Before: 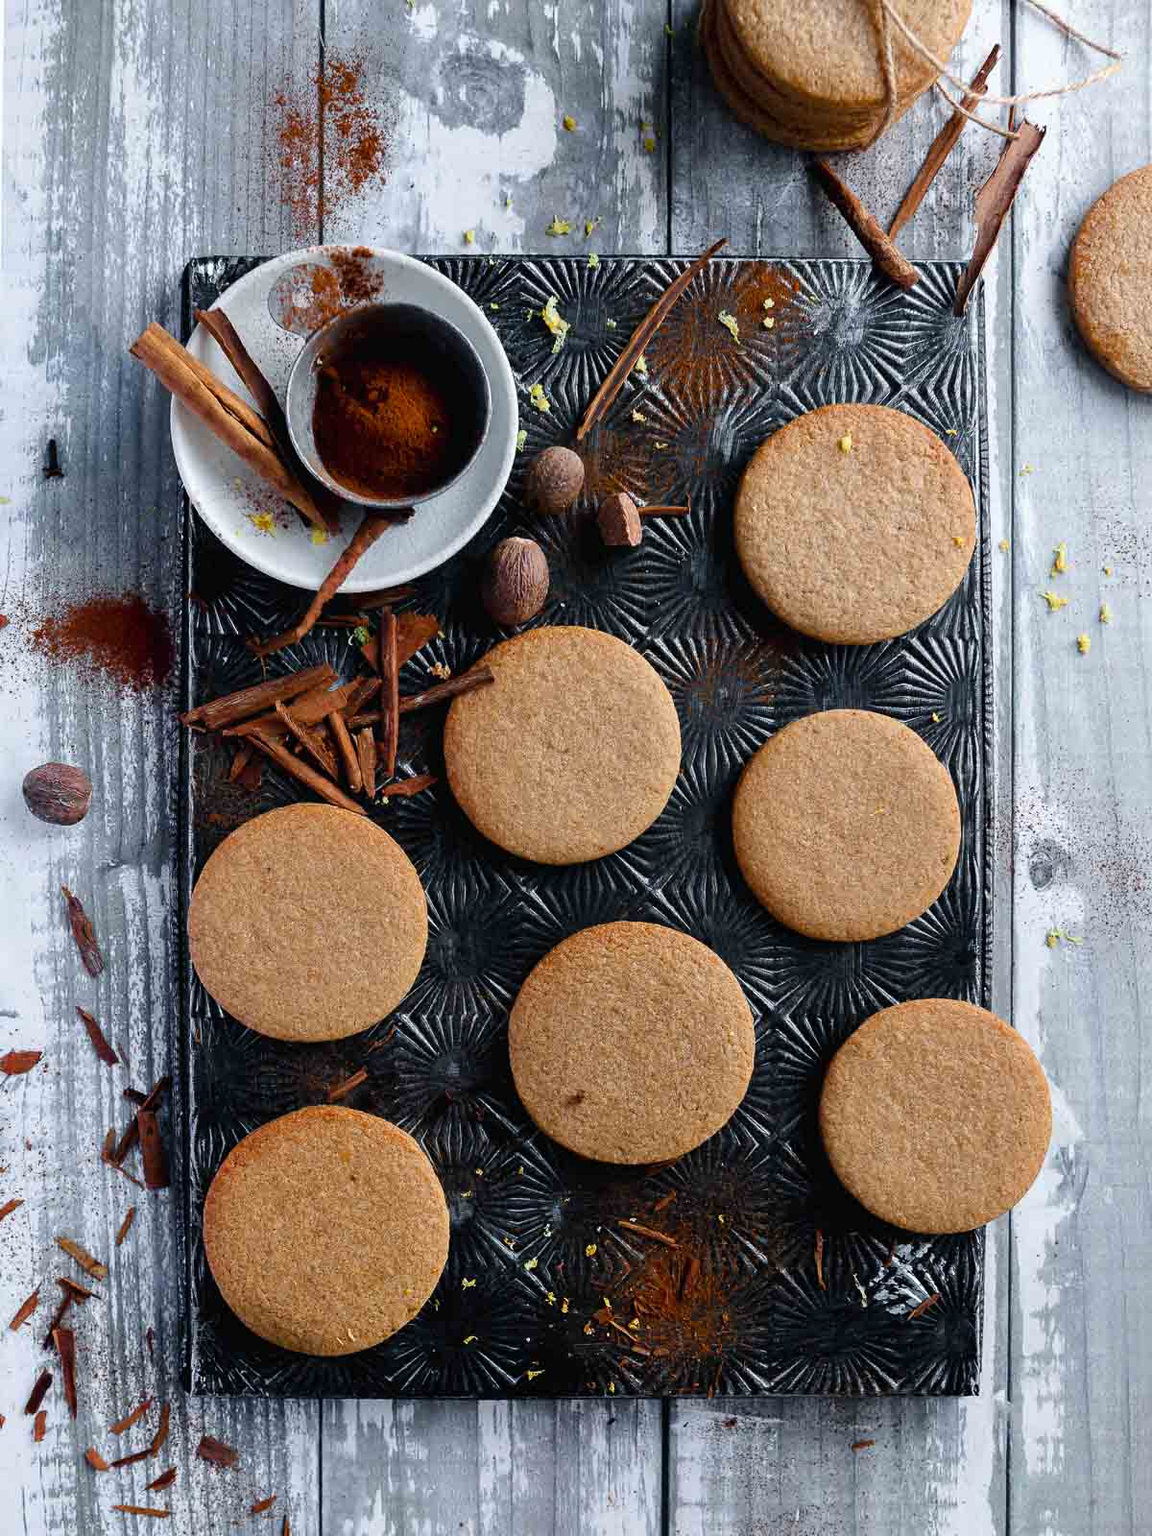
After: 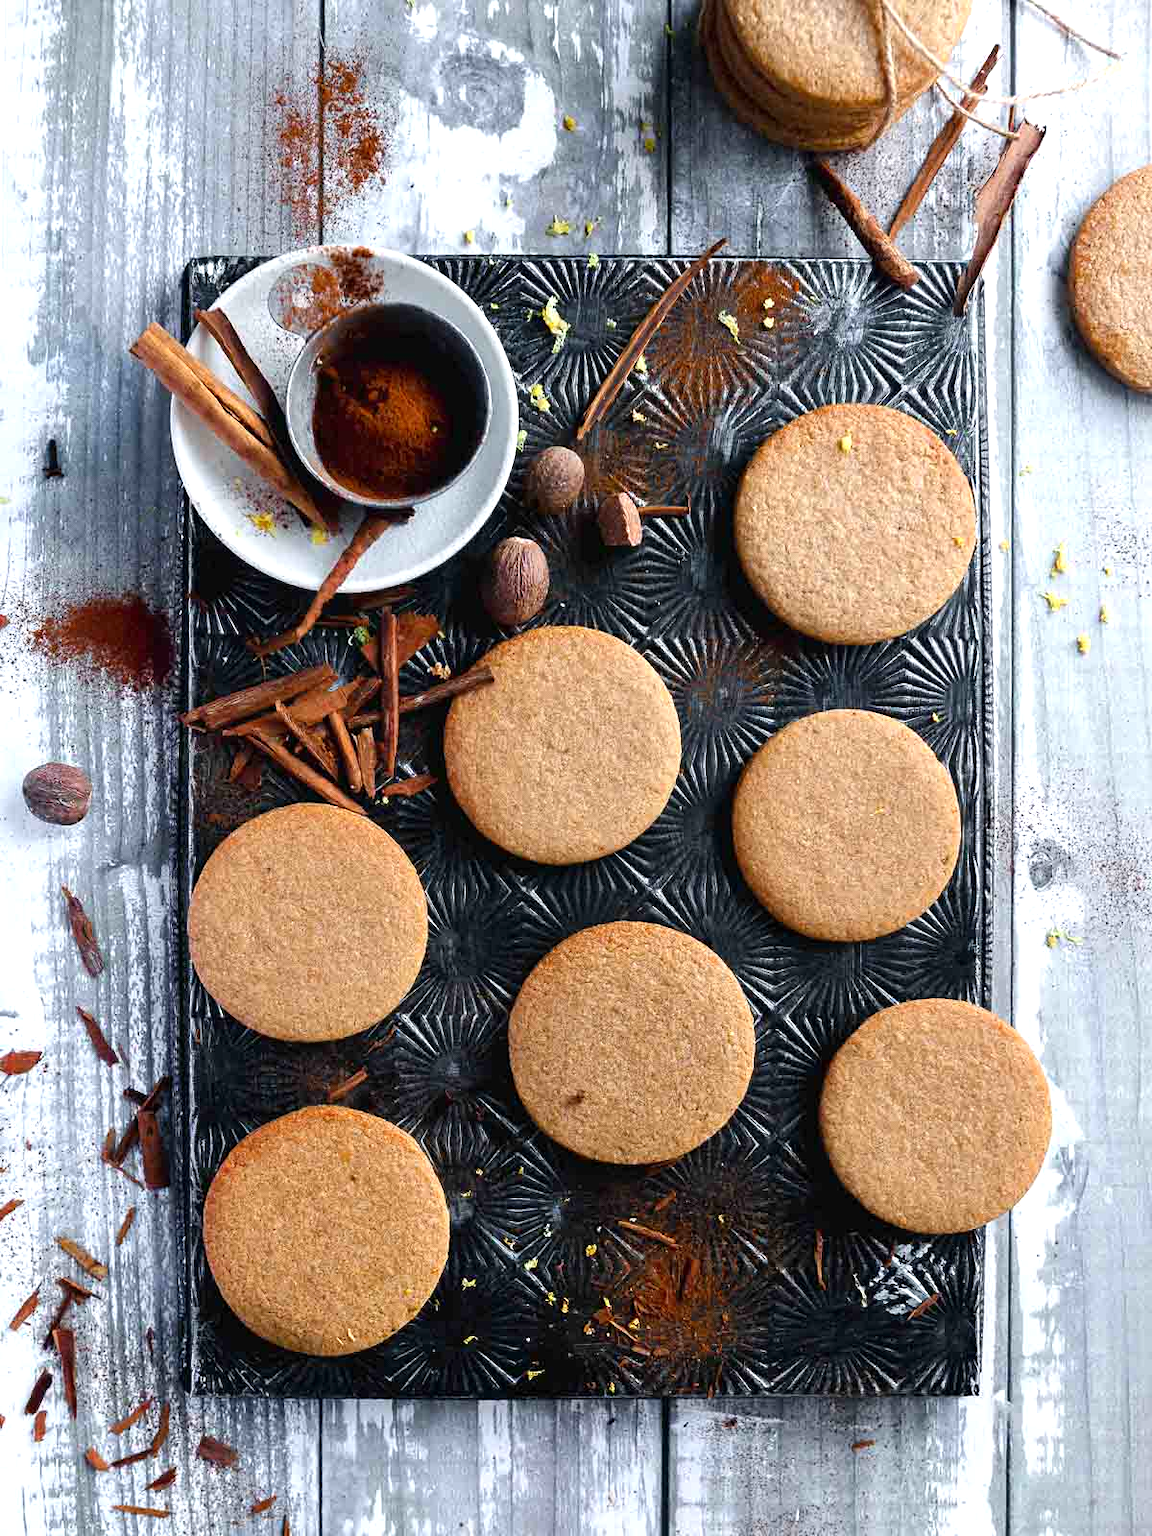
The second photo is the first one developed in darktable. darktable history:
exposure: exposure 0.562 EV, compensate highlight preservation false
